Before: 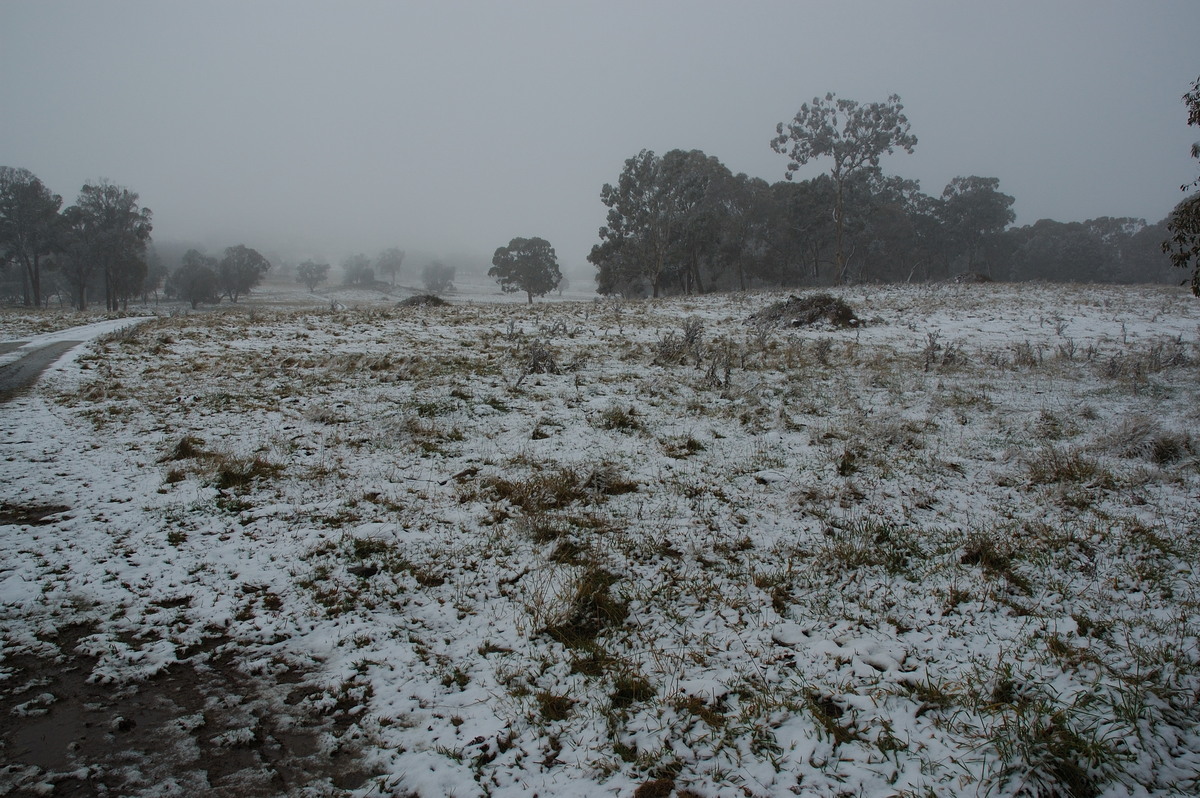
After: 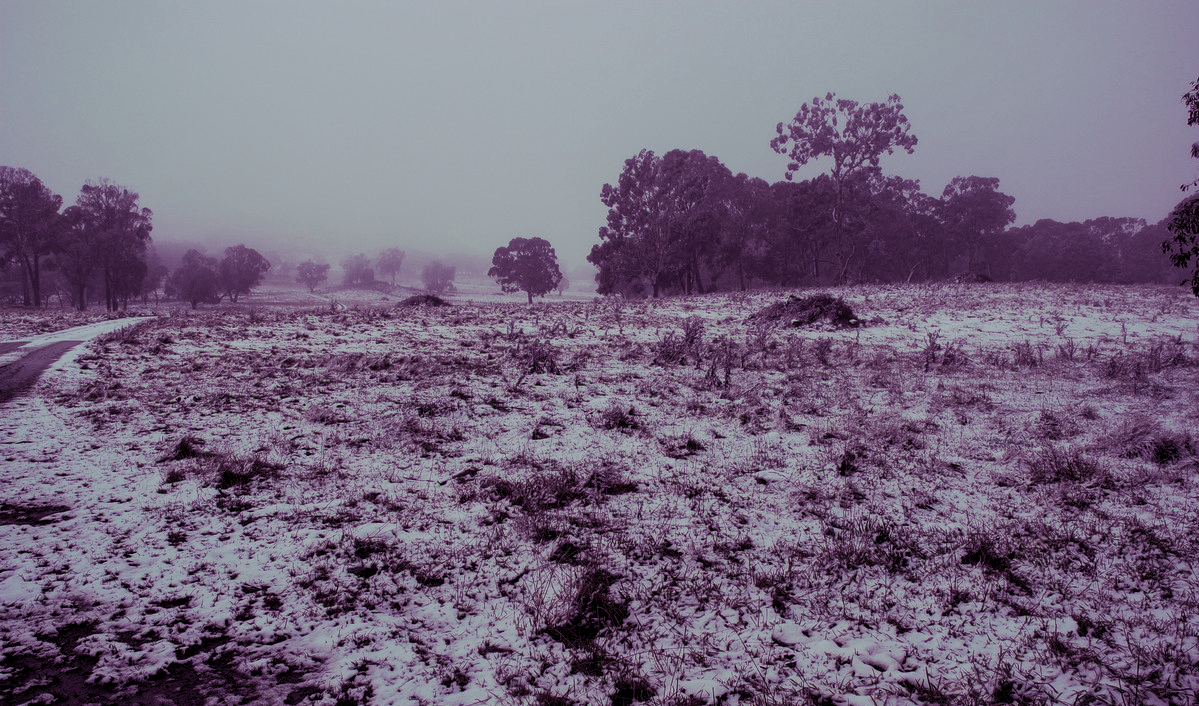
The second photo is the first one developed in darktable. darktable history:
local contrast: on, module defaults
split-toning: shadows › hue 277.2°, shadows › saturation 0.74
crop and rotate: top 0%, bottom 11.49%
